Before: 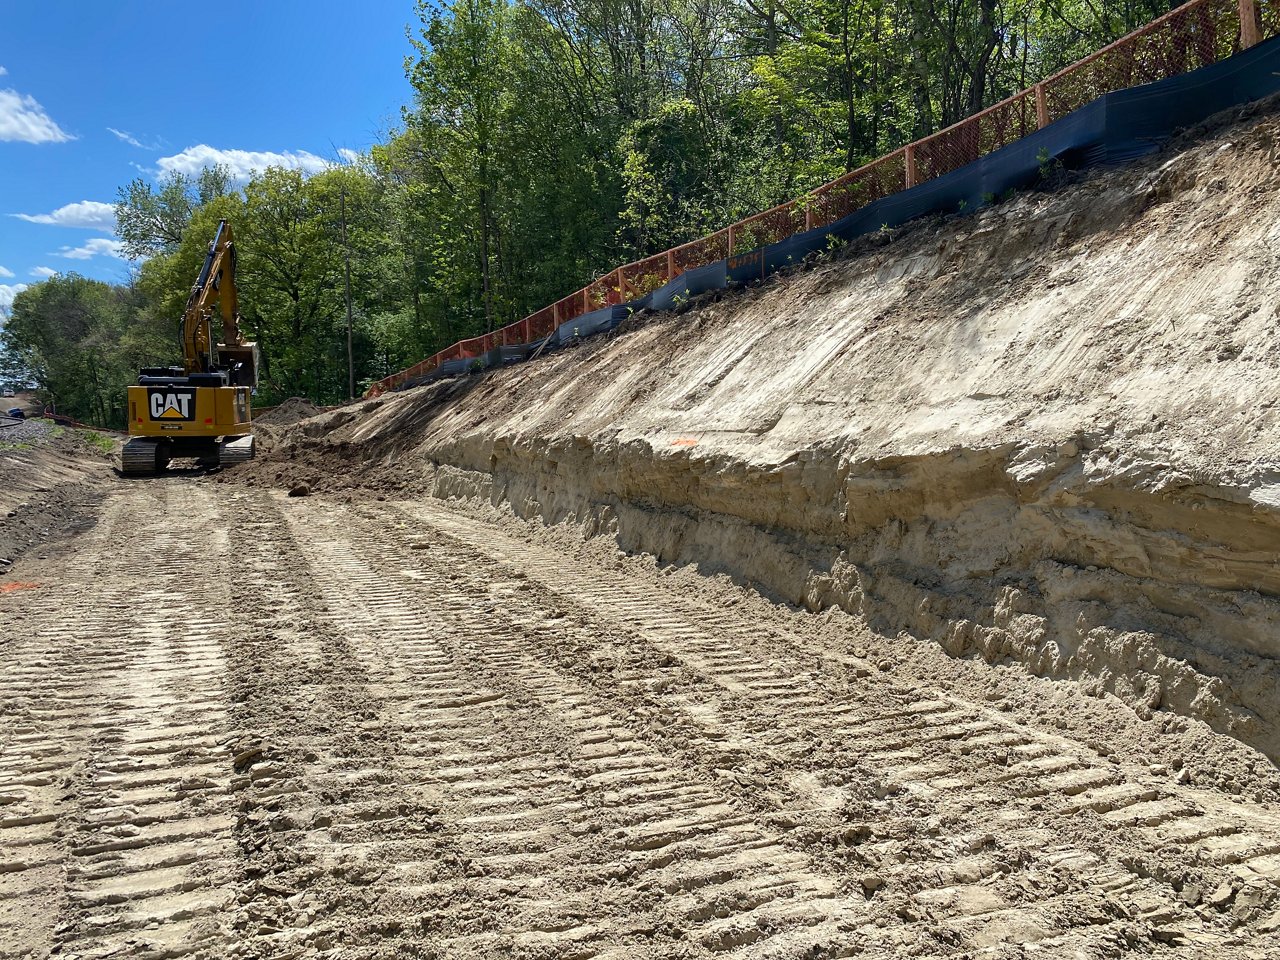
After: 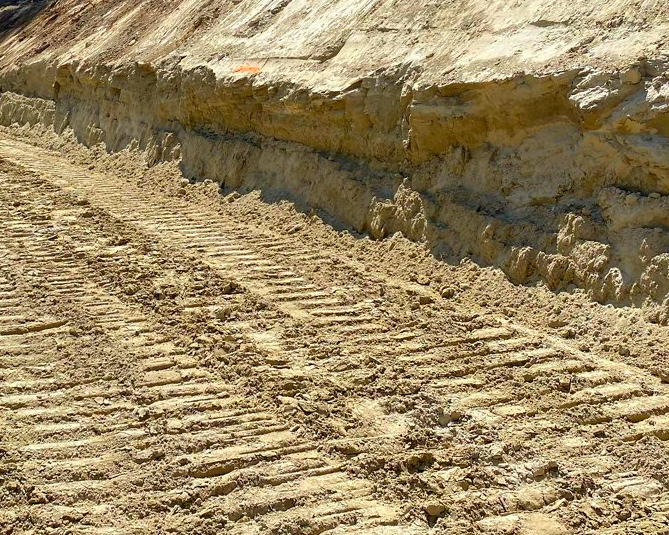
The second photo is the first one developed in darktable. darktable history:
color correction: highlights b* -0.003, saturation 1.86
crop: left 34.163%, top 38.9%, right 13.515%, bottom 5.325%
